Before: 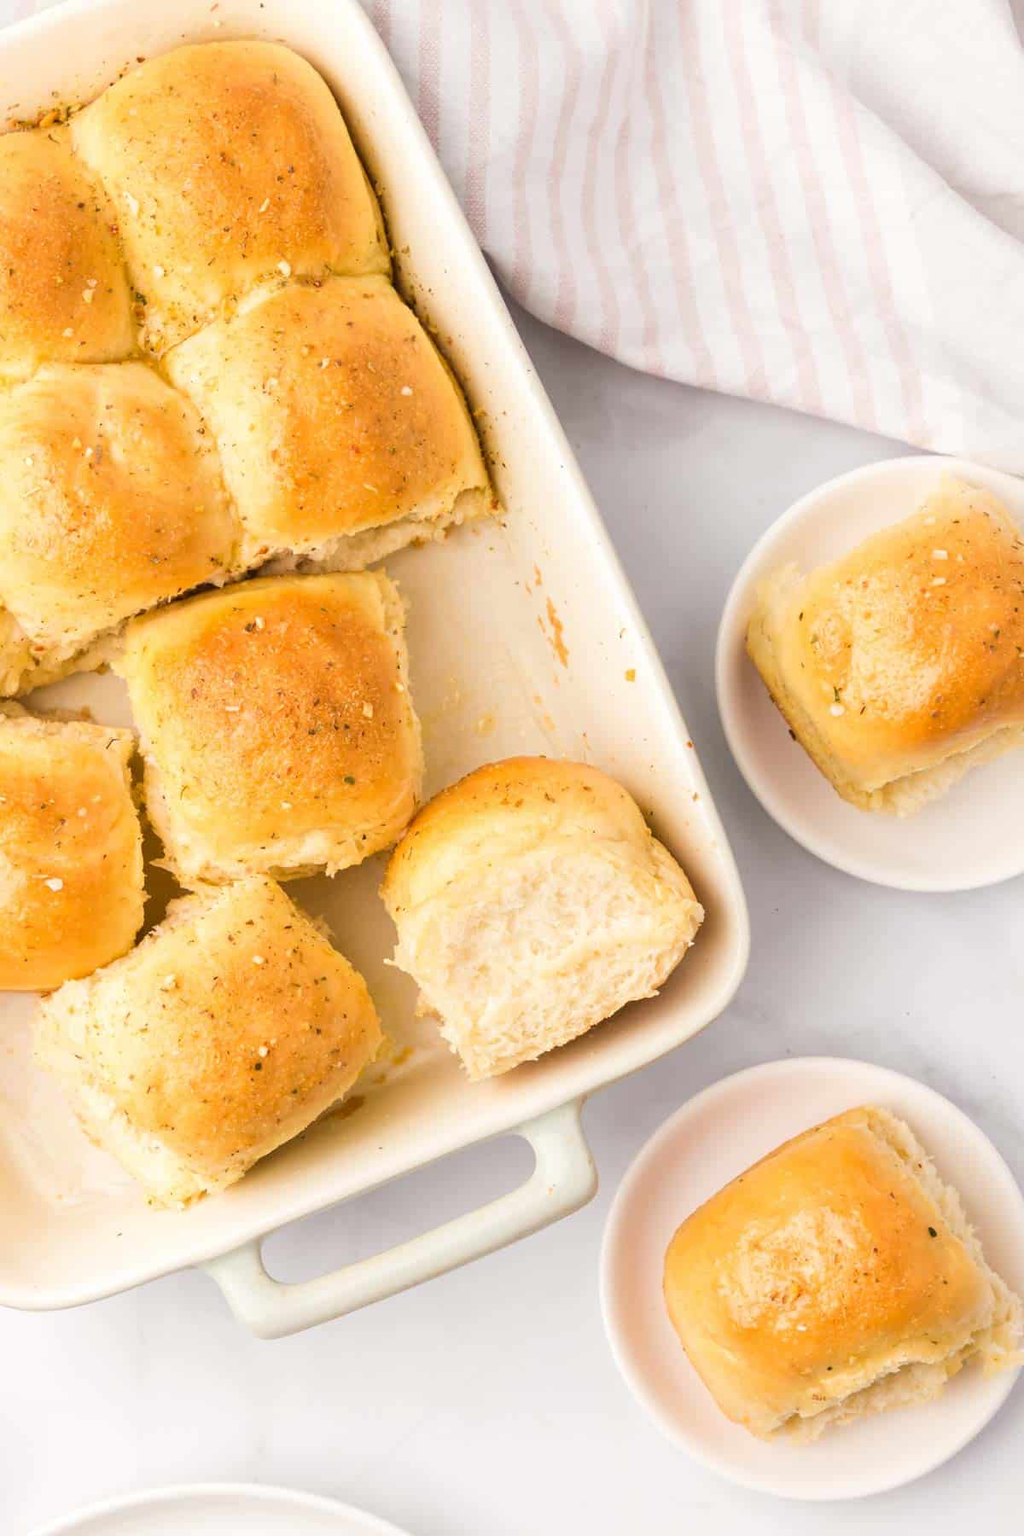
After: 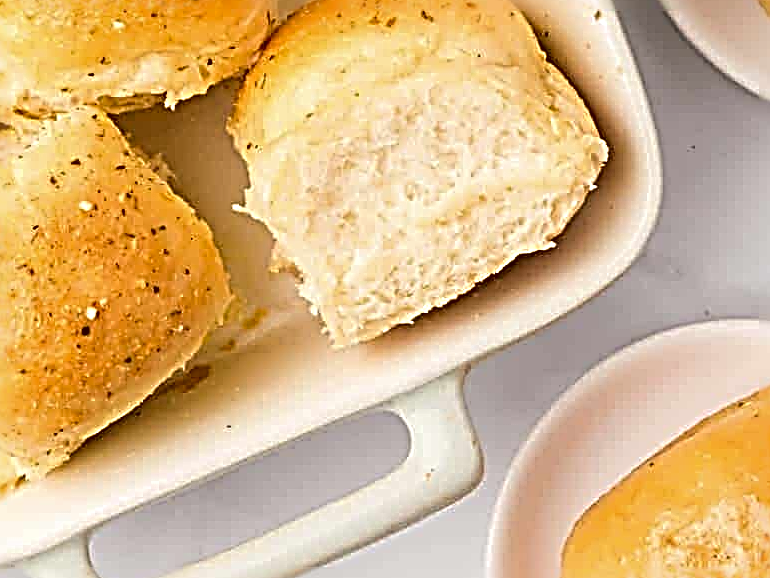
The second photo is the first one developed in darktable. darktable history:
crop: left 18.112%, top 51.06%, right 17.688%, bottom 16.808%
contrast brightness saturation: brightness -0.086
sharpen: radius 4.026, amount 1.99
